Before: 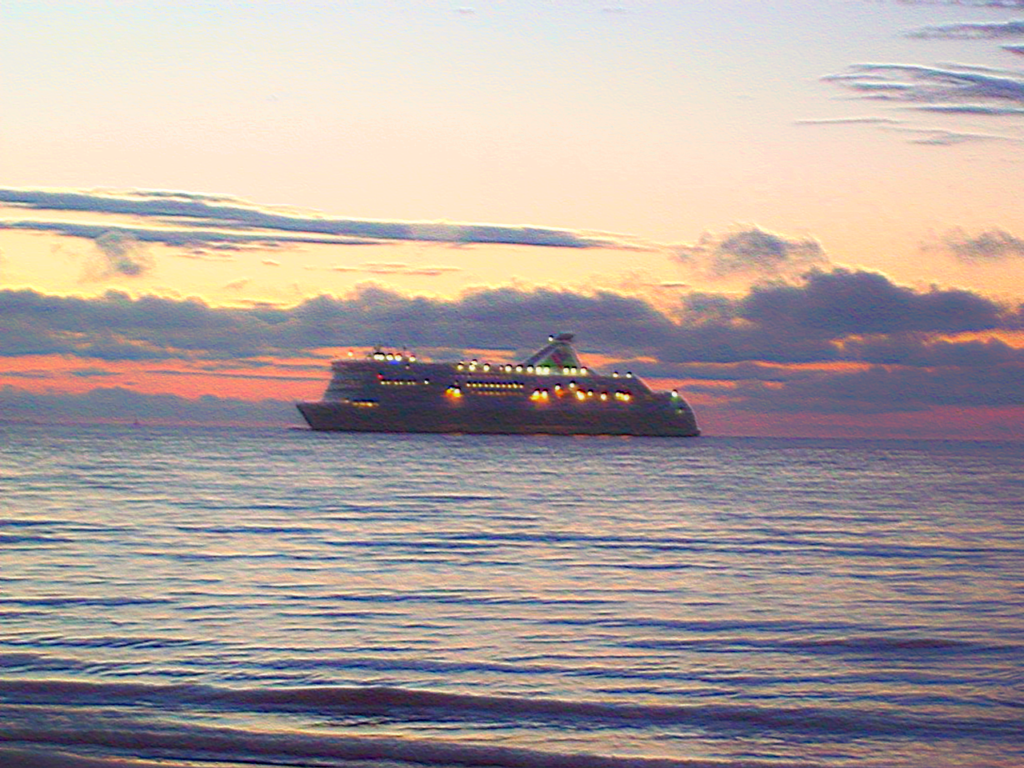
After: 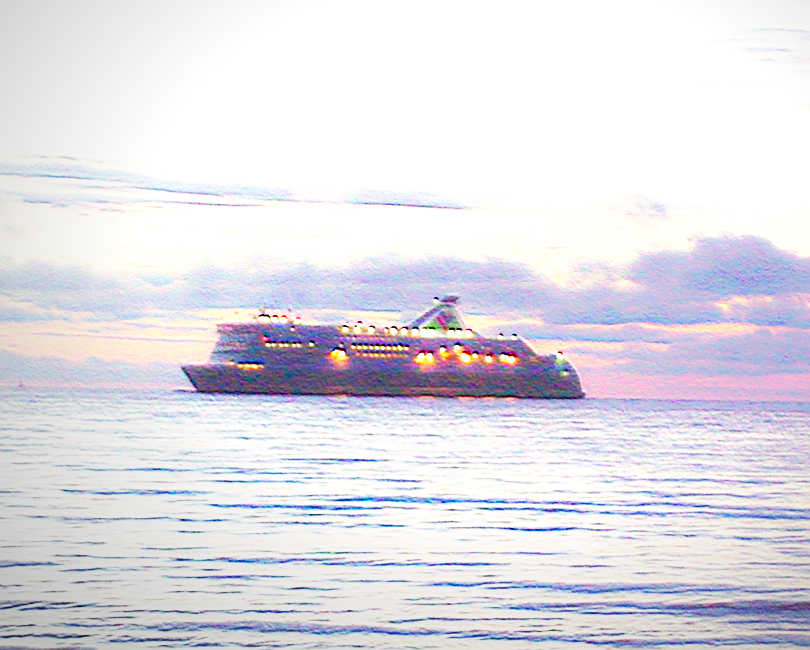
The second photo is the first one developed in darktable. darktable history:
vignetting: fall-off start 85.41%, fall-off radius 80.82%, center (0.218, -0.236), width/height ratio 1.221
local contrast: highlights 105%, shadows 100%, detail 119%, midtone range 0.2
exposure: black level correction 0, exposure 0.686 EV, compensate highlight preservation false
sharpen: radius 0.99, threshold 0.876
crop: left 11.277%, top 4.961%, right 9.596%, bottom 10.362%
base curve: curves: ch0 [(0, 0) (0.007, 0.004) (0.027, 0.03) (0.046, 0.07) (0.207, 0.54) (0.442, 0.872) (0.673, 0.972) (1, 1)], preserve colors none
